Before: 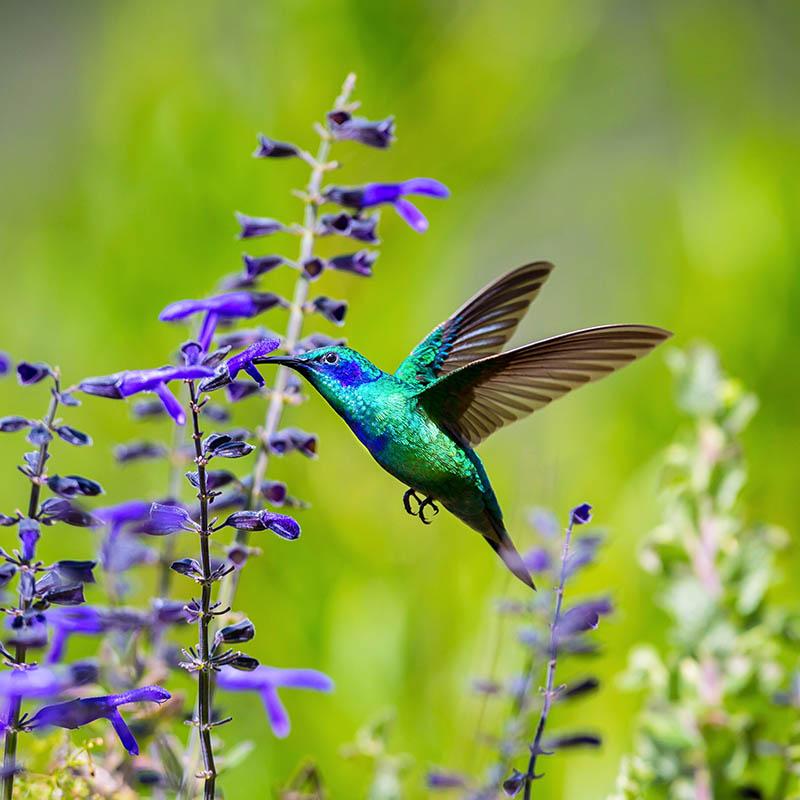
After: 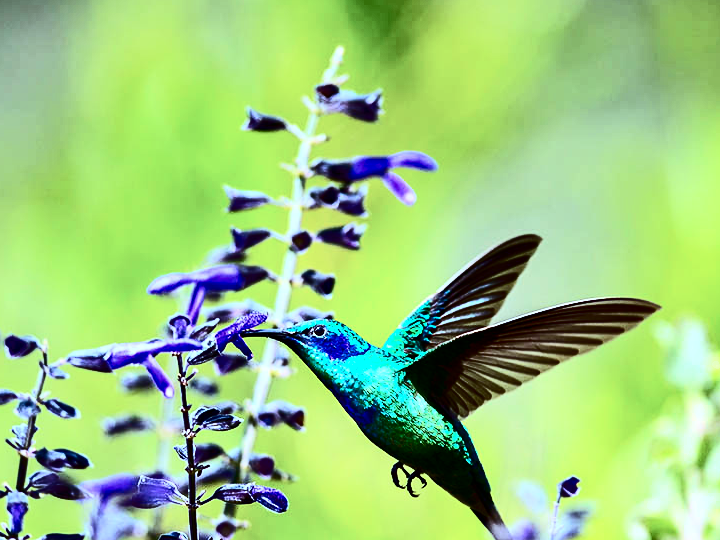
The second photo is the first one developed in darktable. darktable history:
contrast brightness saturation: contrast 0.5, saturation -0.1
crop: left 1.509%, top 3.452%, right 7.696%, bottom 28.452%
tone equalizer: -8 EV -0.417 EV, -7 EV -0.389 EV, -6 EV -0.333 EV, -5 EV -0.222 EV, -3 EV 0.222 EV, -2 EV 0.333 EV, -1 EV 0.389 EV, +0 EV 0.417 EV, edges refinement/feathering 500, mask exposure compensation -1.25 EV, preserve details no
shadows and highlights: shadows 49, highlights -41, soften with gaussian
color correction: highlights a* -10.04, highlights b* -10.37
